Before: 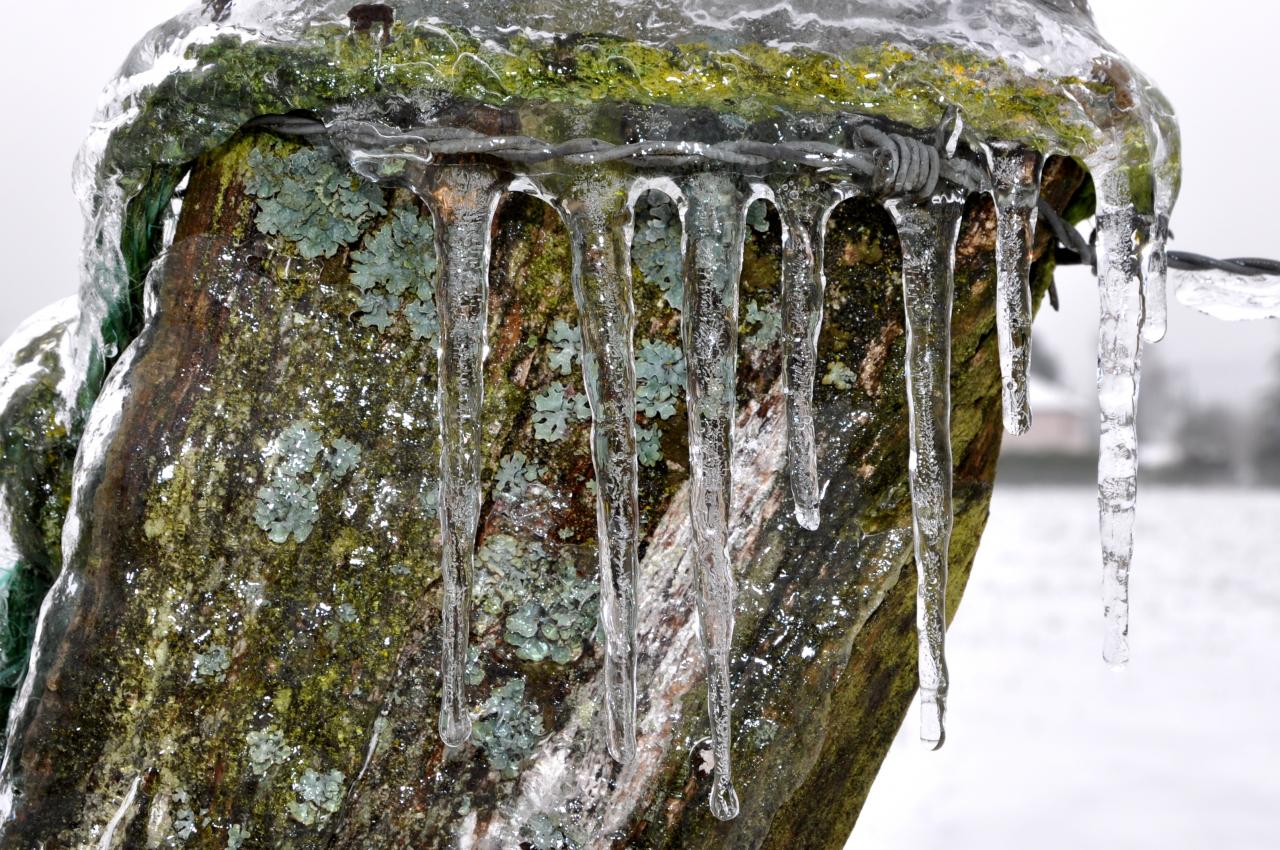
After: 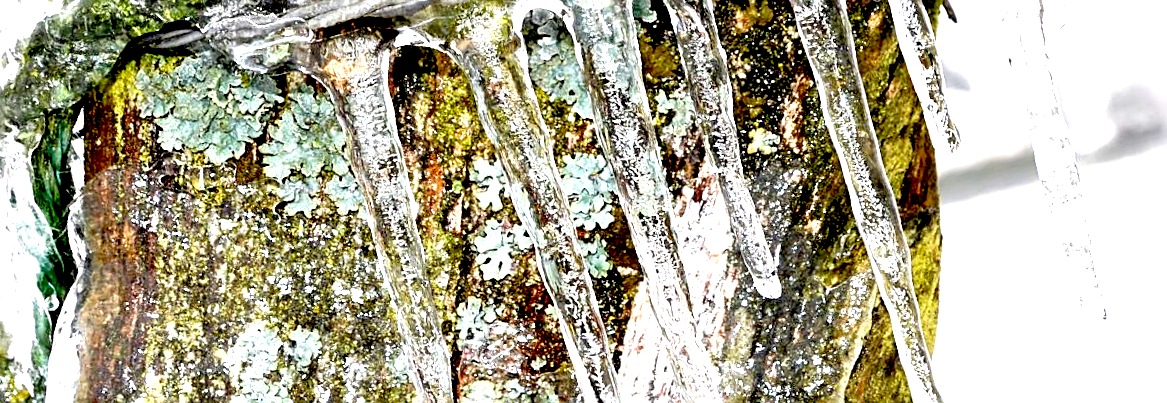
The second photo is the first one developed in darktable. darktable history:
exposure: black level correction 0.016, exposure 1.774 EV, compensate highlight preservation false
tone equalizer: -8 EV 0.06 EV, smoothing diameter 25%, edges refinement/feathering 10, preserve details guided filter
sharpen: on, module defaults
crop and rotate: top 8.293%, bottom 20.996%
rotate and perspective: rotation -14.8°, crop left 0.1, crop right 0.903, crop top 0.25, crop bottom 0.748
